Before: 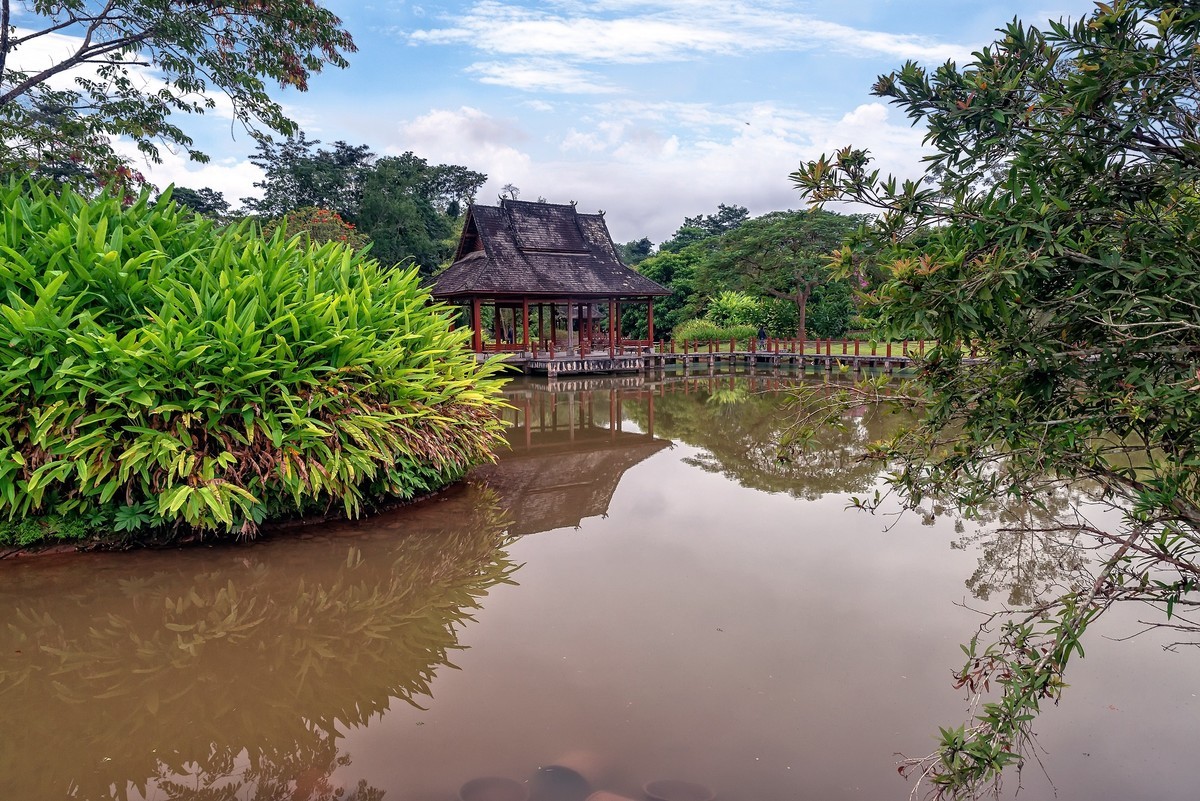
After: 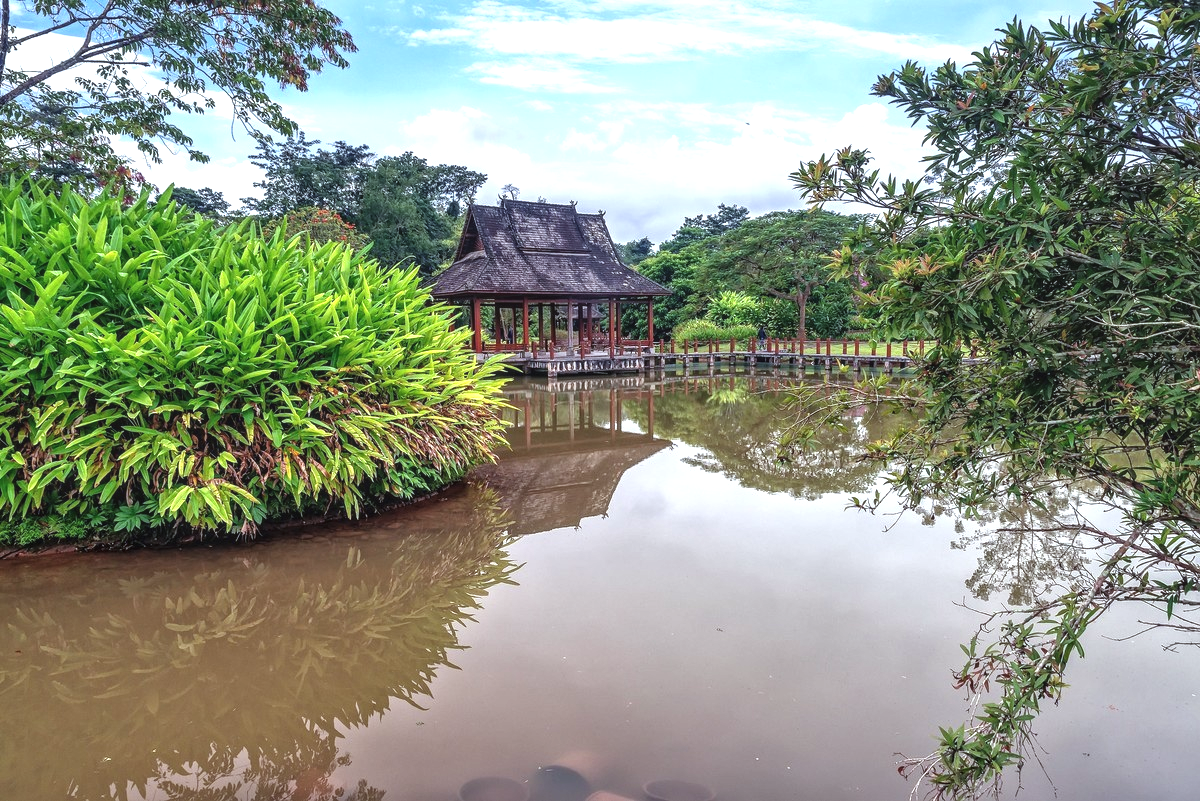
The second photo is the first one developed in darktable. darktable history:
tone equalizer: on, module defaults
local contrast: on, module defaults
white balance: red 0.925, blue 1.046
exposure: black level correction -0.005, exposure 0.622 EV, compensate highlight preservation false
